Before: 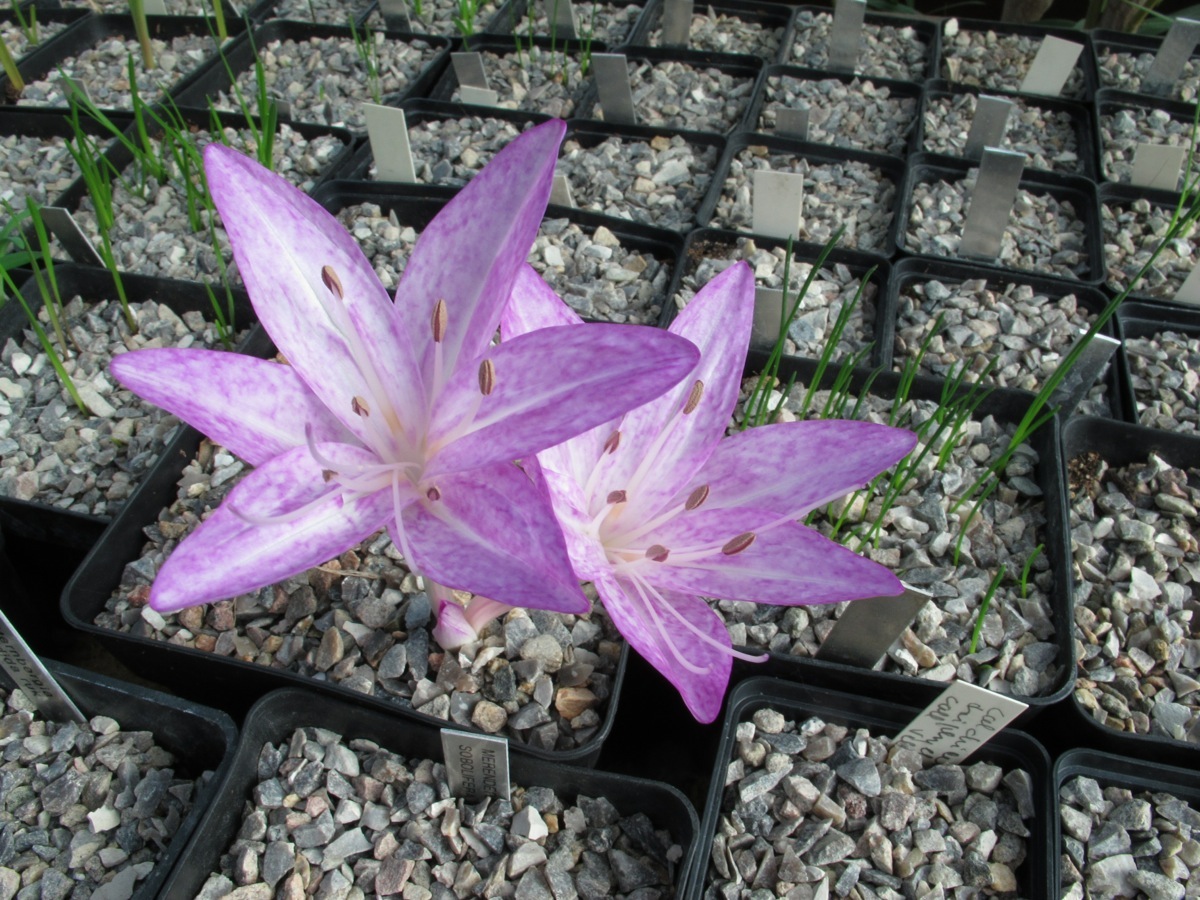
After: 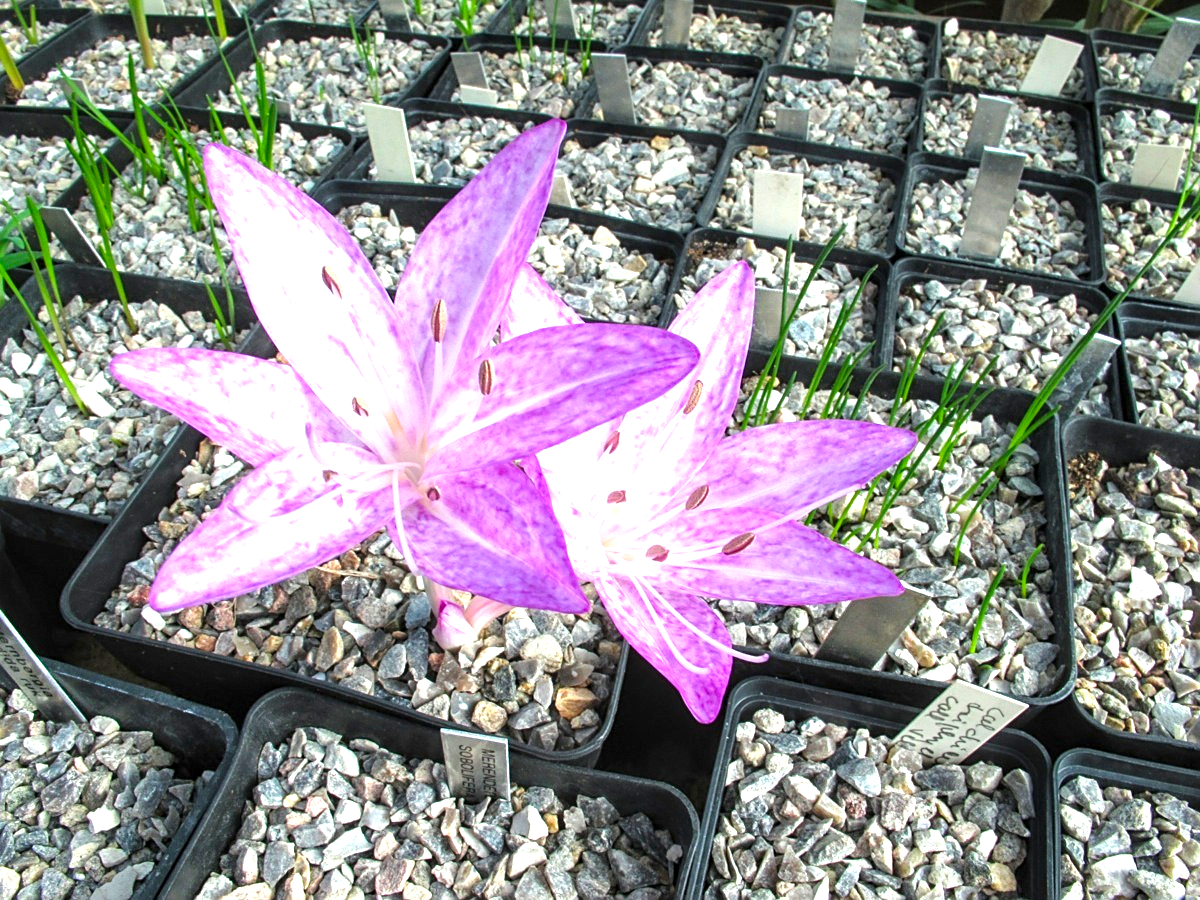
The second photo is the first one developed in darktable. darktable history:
levels: levels [0, 0.492, 0.984]
exposure: black level correction 0, exposure 1.2 EV, compensate highlight preservation false
sharpen: on, module defaults
local contrast: detail 130%
color balance rgb: perceptual saturation grading › global saturation 25%, global vibrance 20%
